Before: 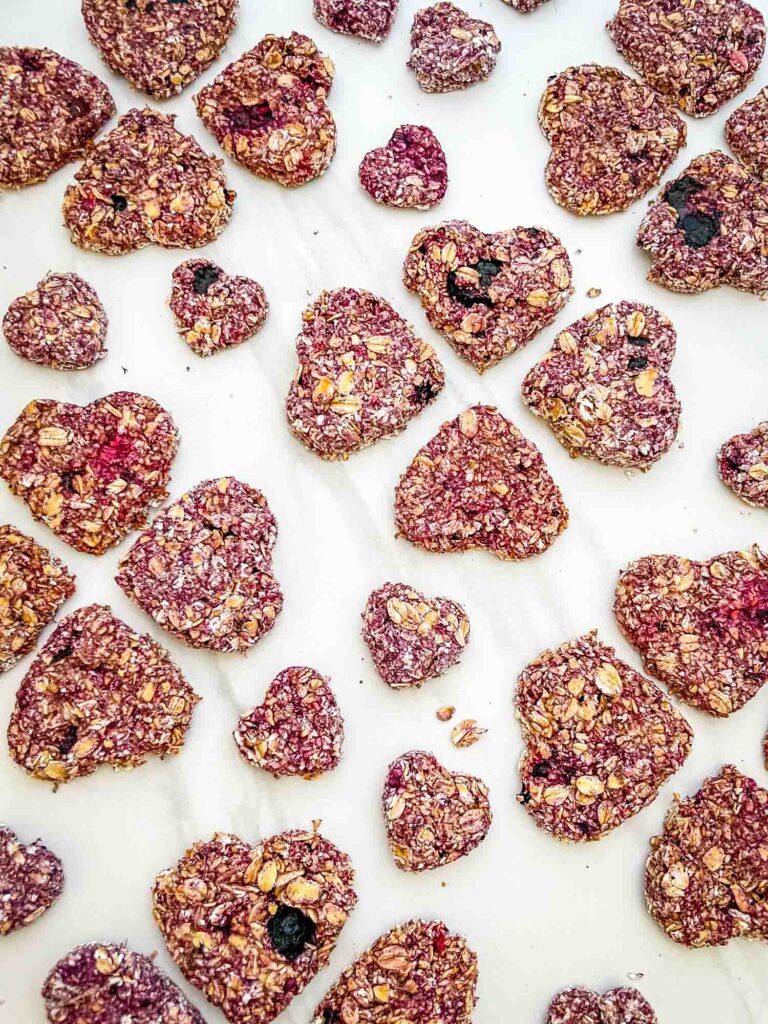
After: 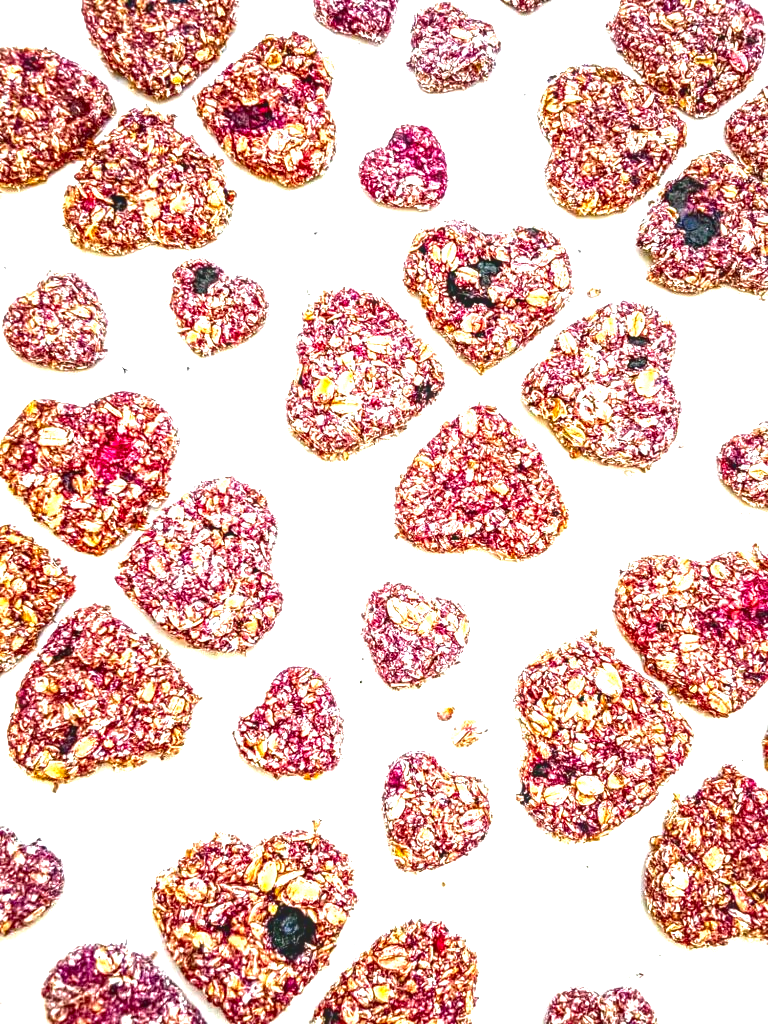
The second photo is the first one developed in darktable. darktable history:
local contrast: on, module defaults
contrast brightness saturation: brightness -0.247, saturation 0.198
exposure: black level correction 0, exposure 1.2 EV, compensate highlight preservation false
haze removal: compatibility mode true, adaptive false
